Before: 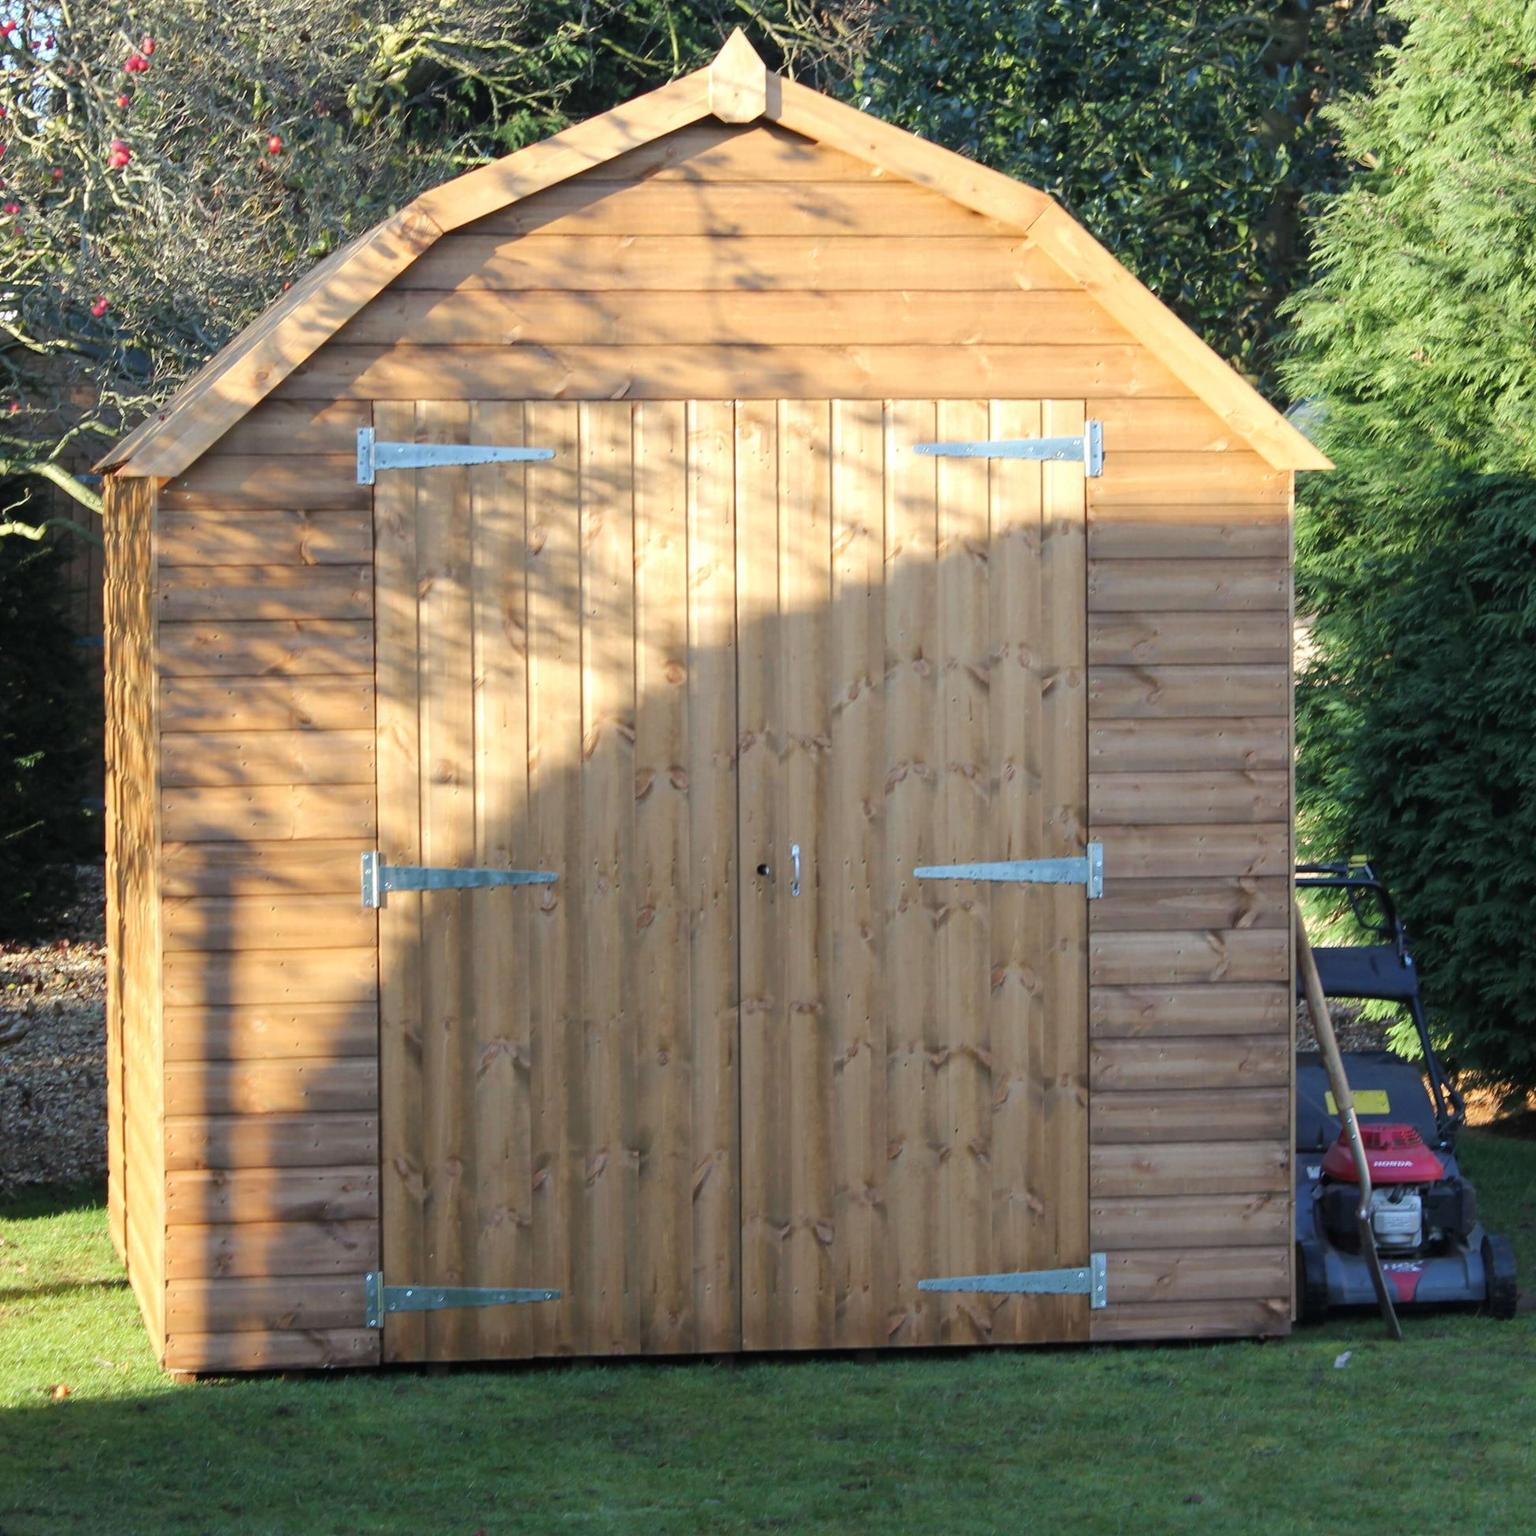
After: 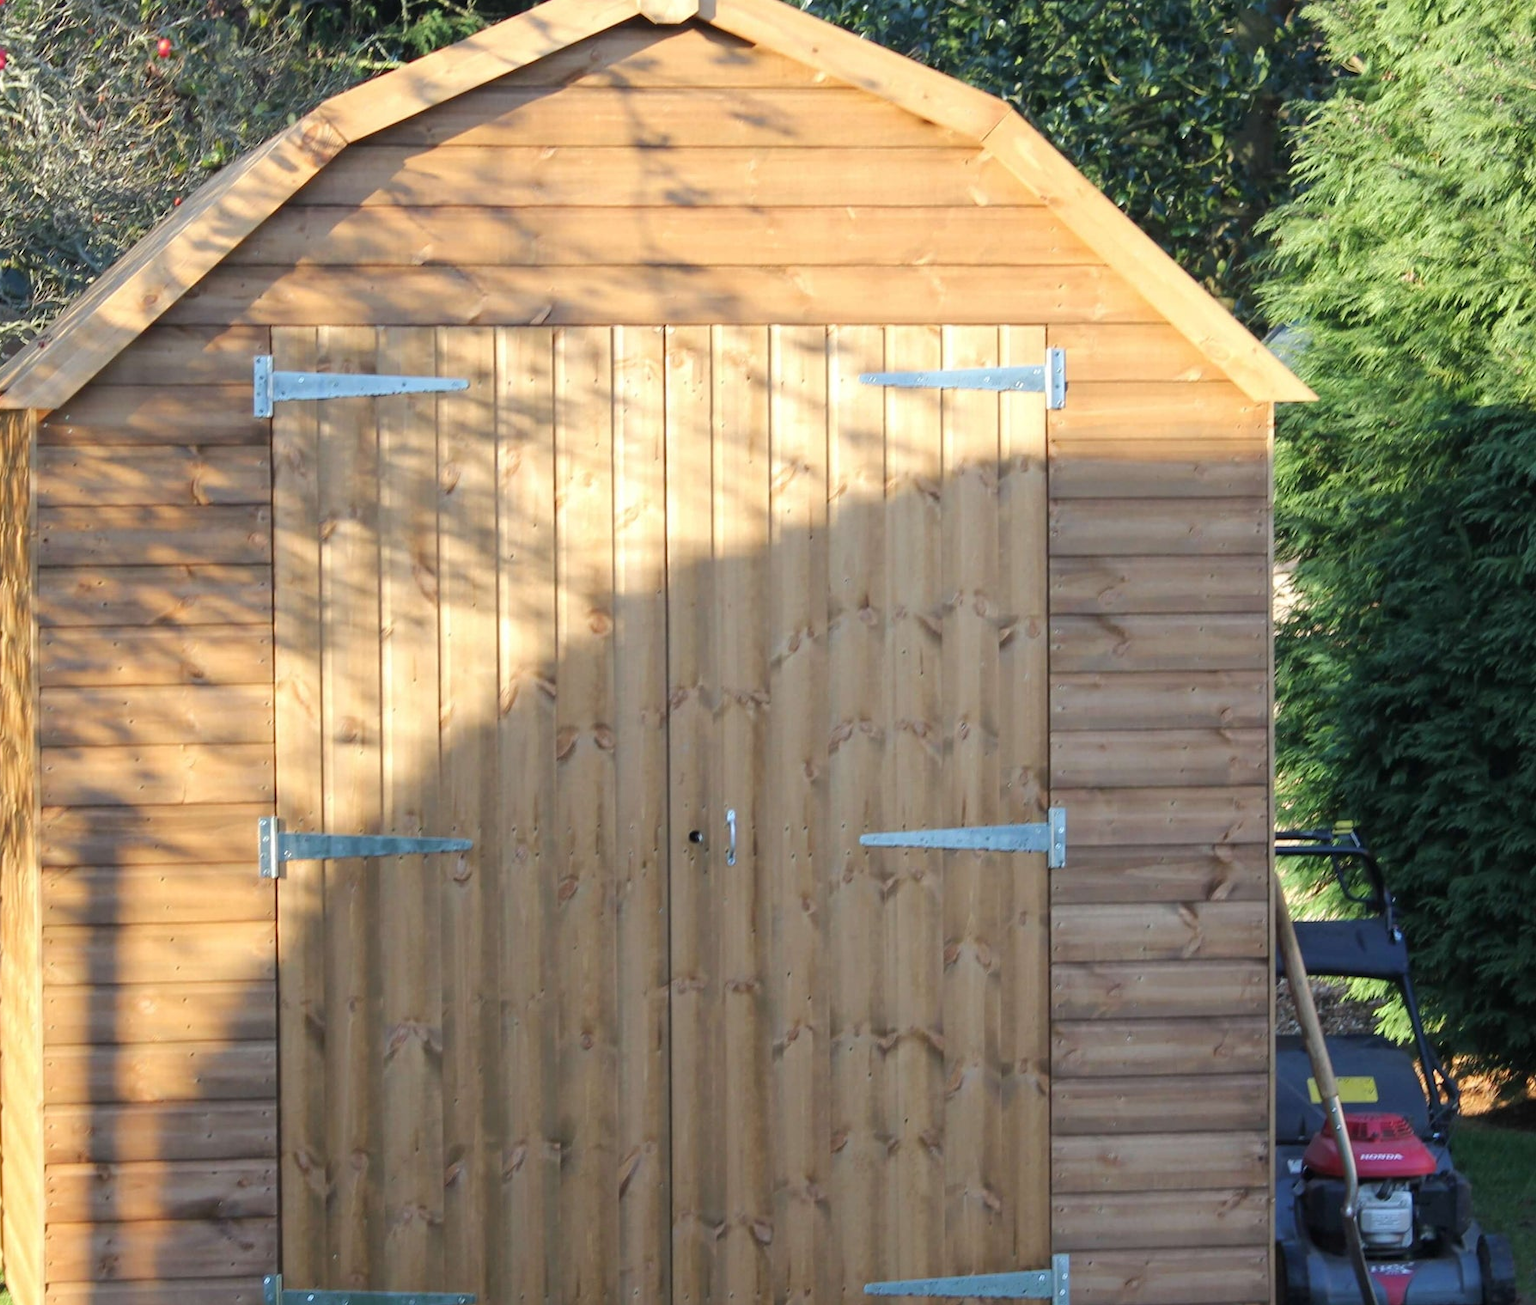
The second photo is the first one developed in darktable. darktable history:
crop: left 8.108%, top 6.613%, bottom 15.276%
